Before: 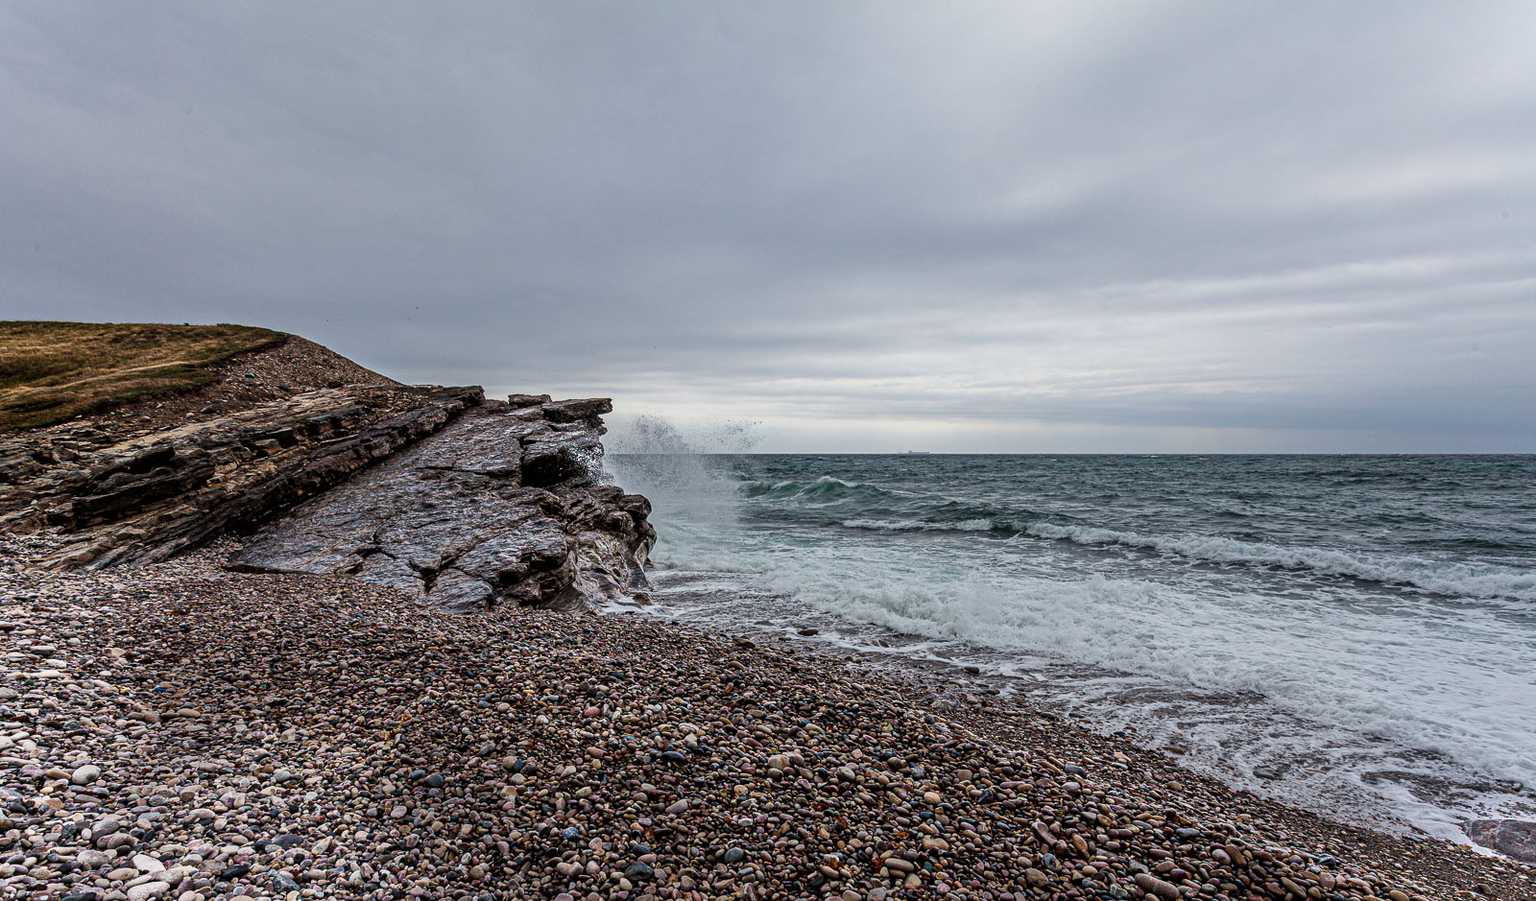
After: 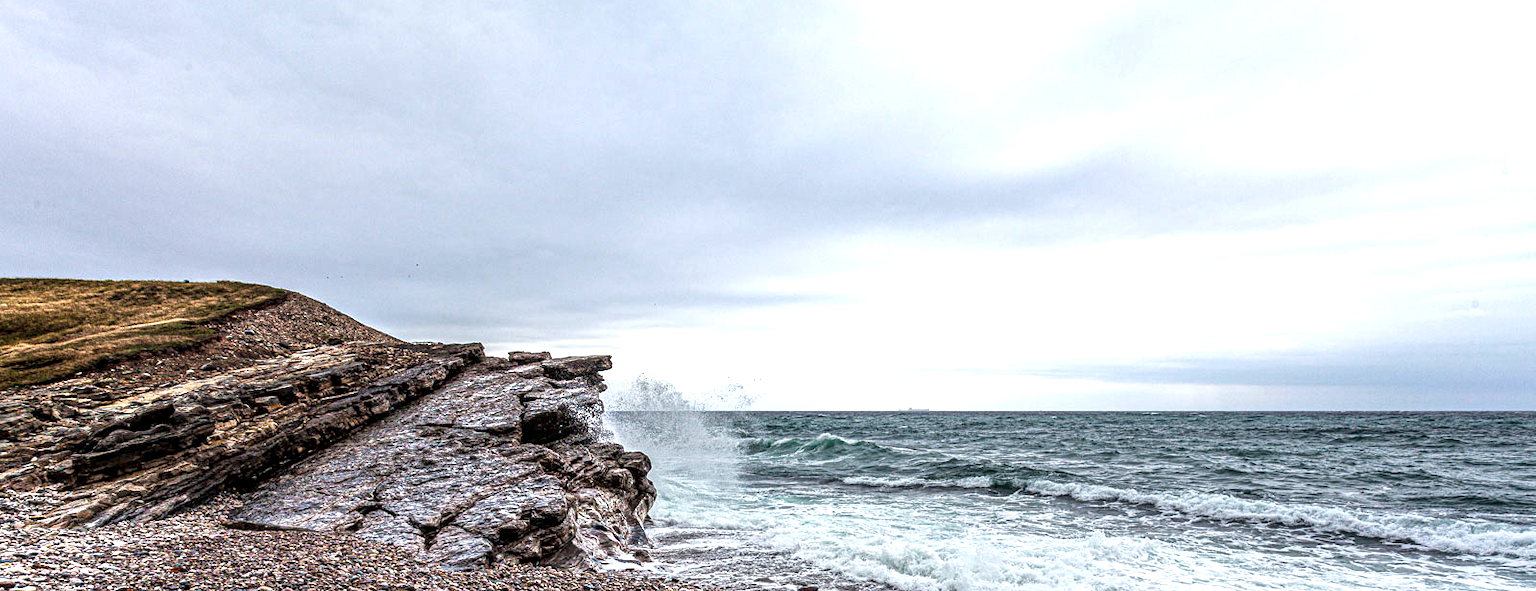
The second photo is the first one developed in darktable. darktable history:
local contrast: detail 130%
exposure: black level correction 0, exposure 1.1 EV, compensate highlight preservation false
crop and rotate: top 4.848%, bottom 29.503%
